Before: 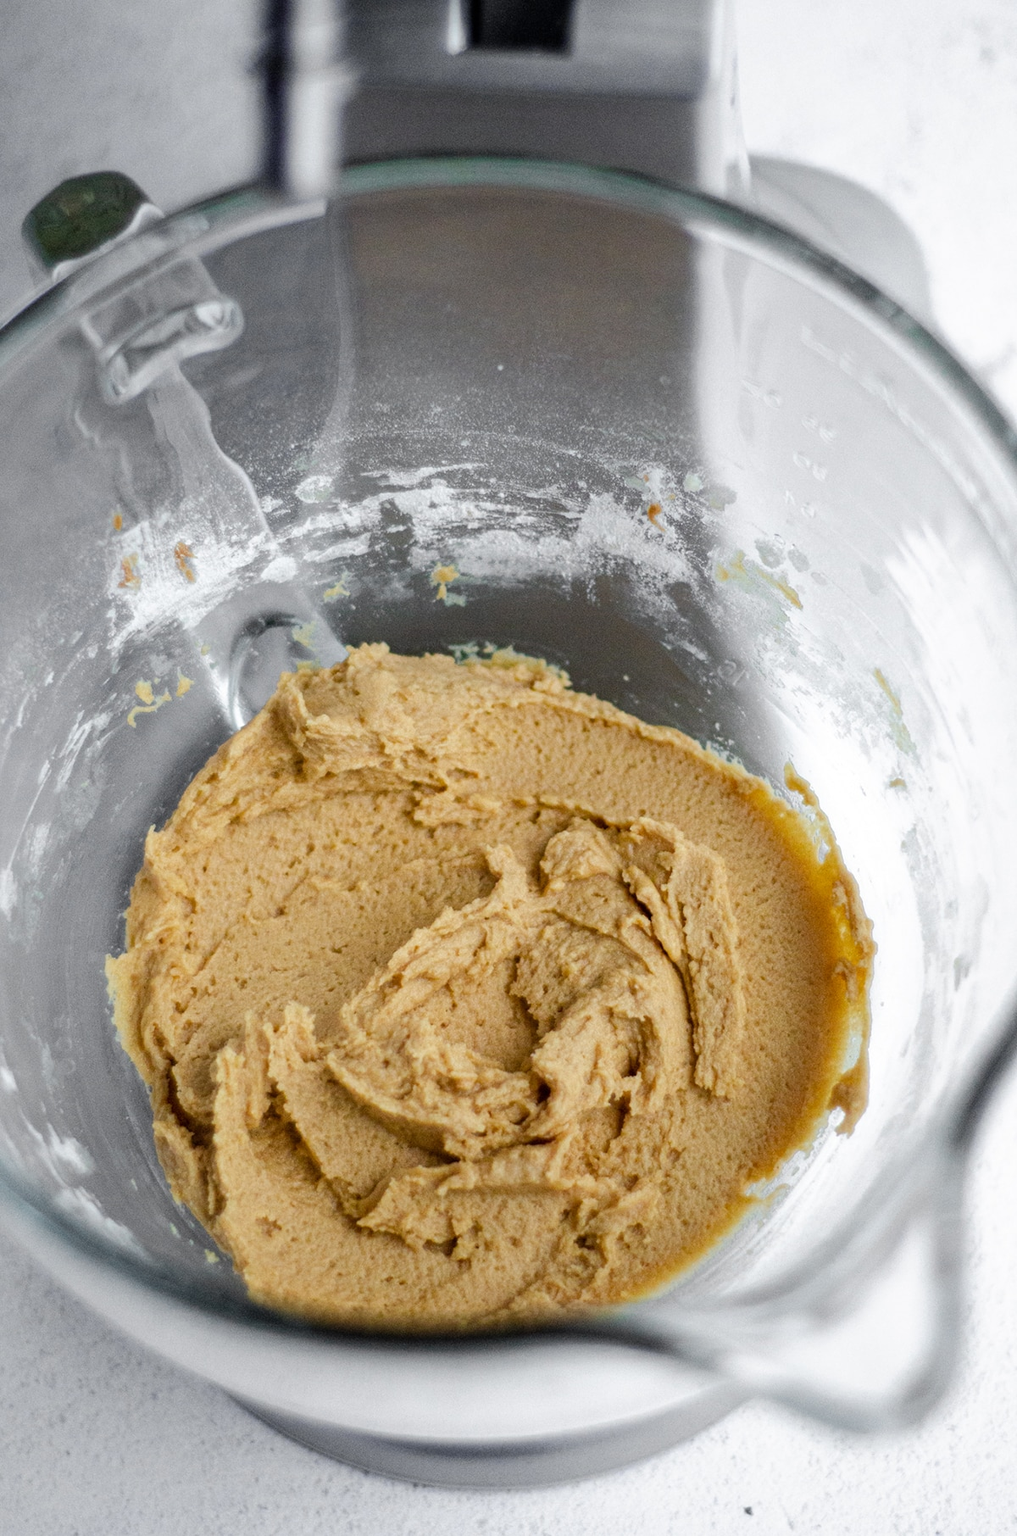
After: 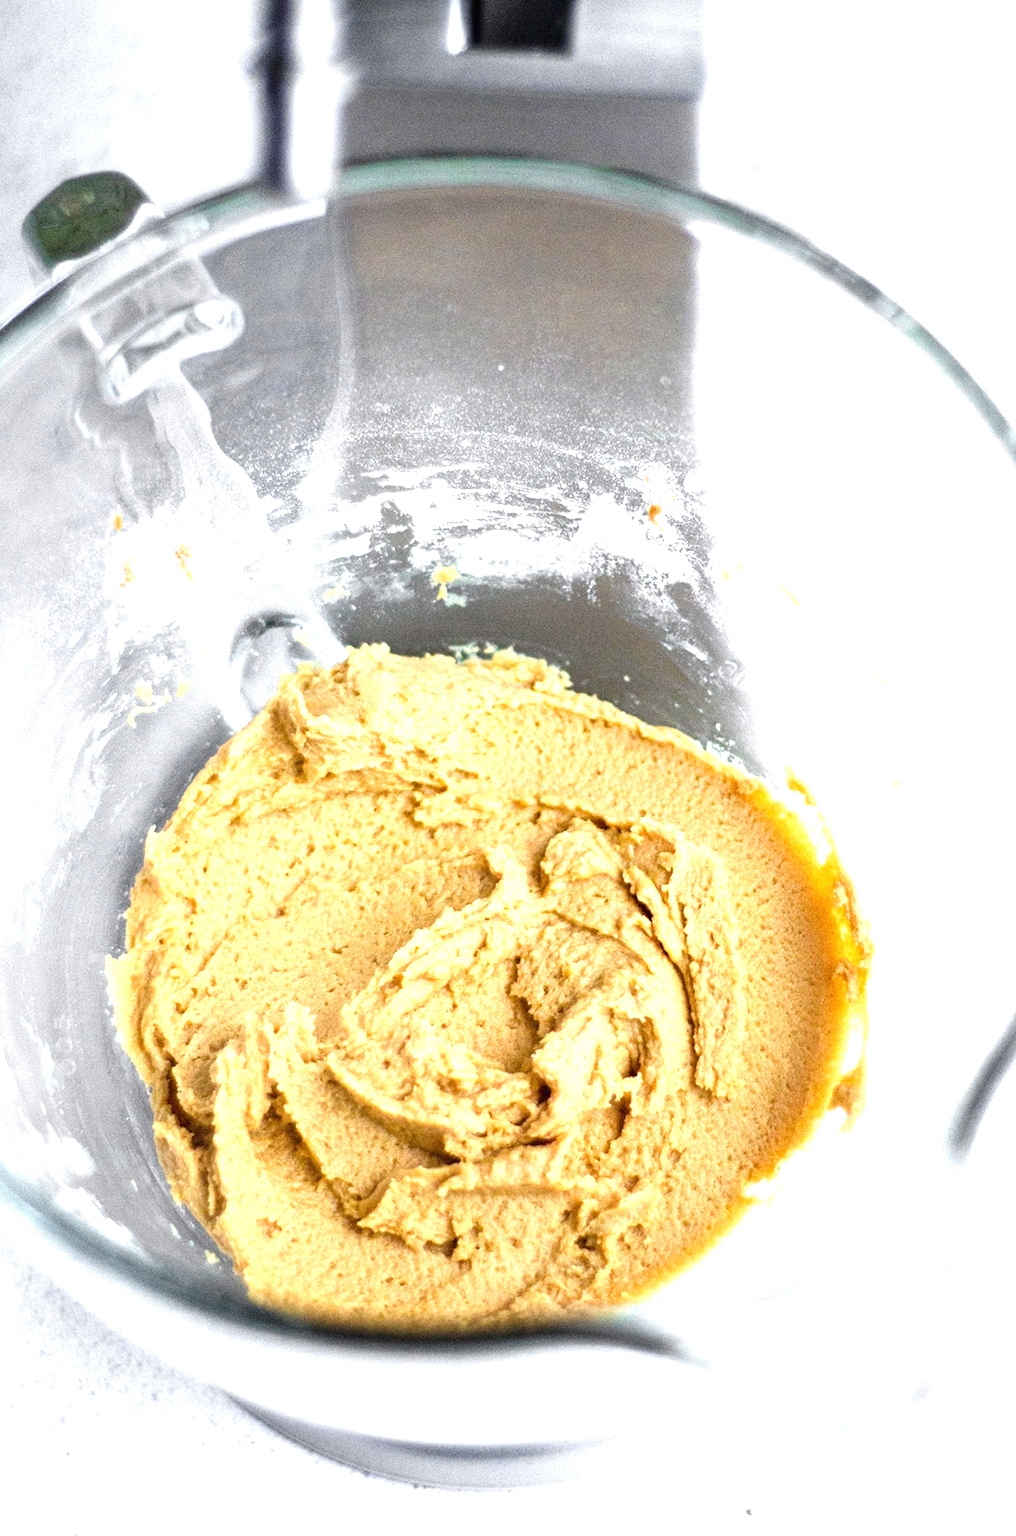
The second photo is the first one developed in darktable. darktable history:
crop: left 0.031%
exposure: black level correction 0, exposure 1.438 EV, compensate highlight preservation false
